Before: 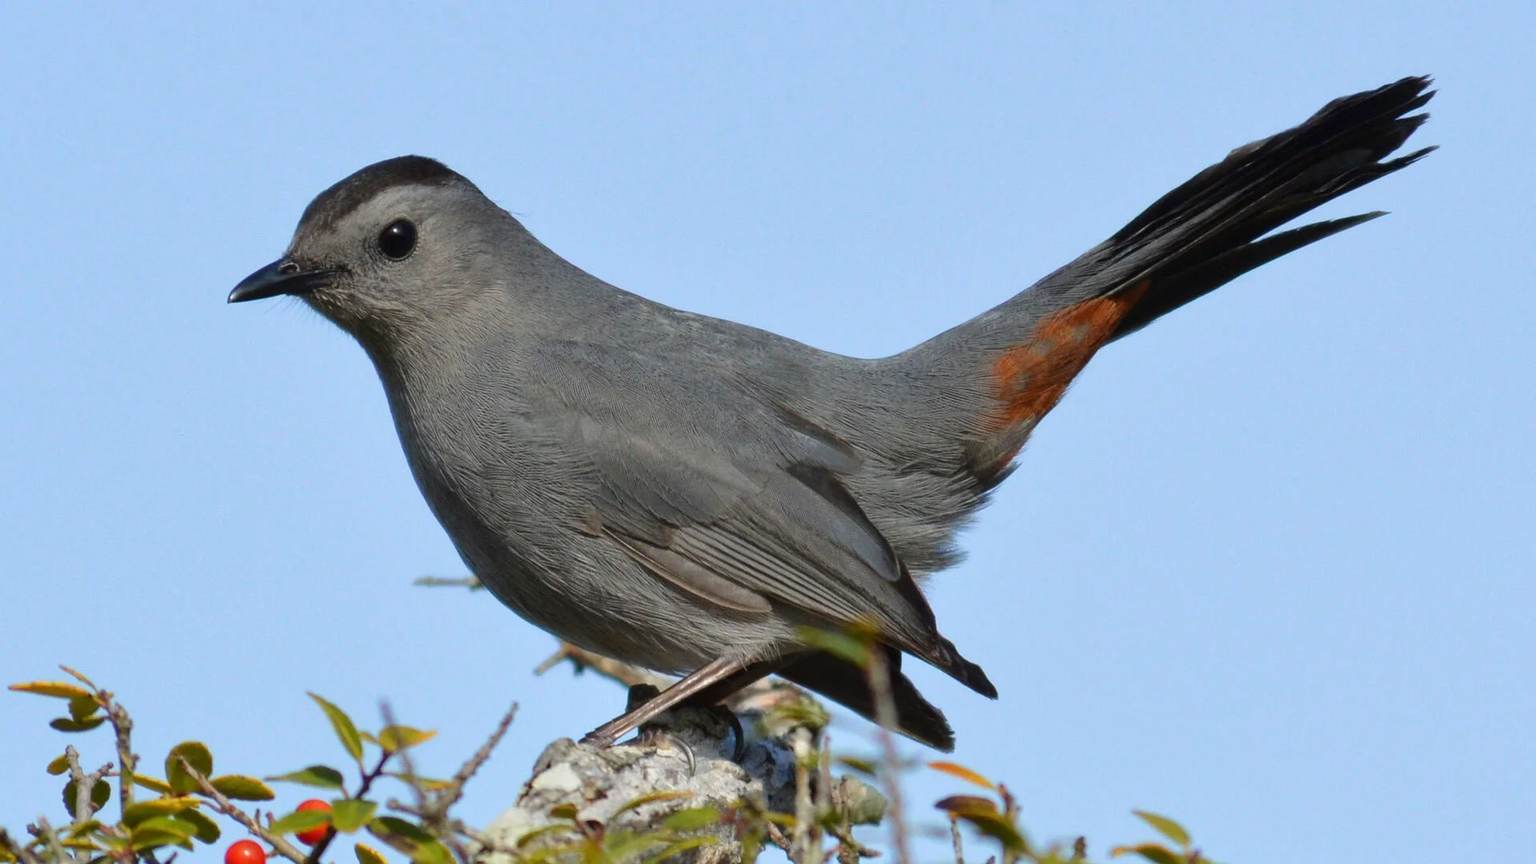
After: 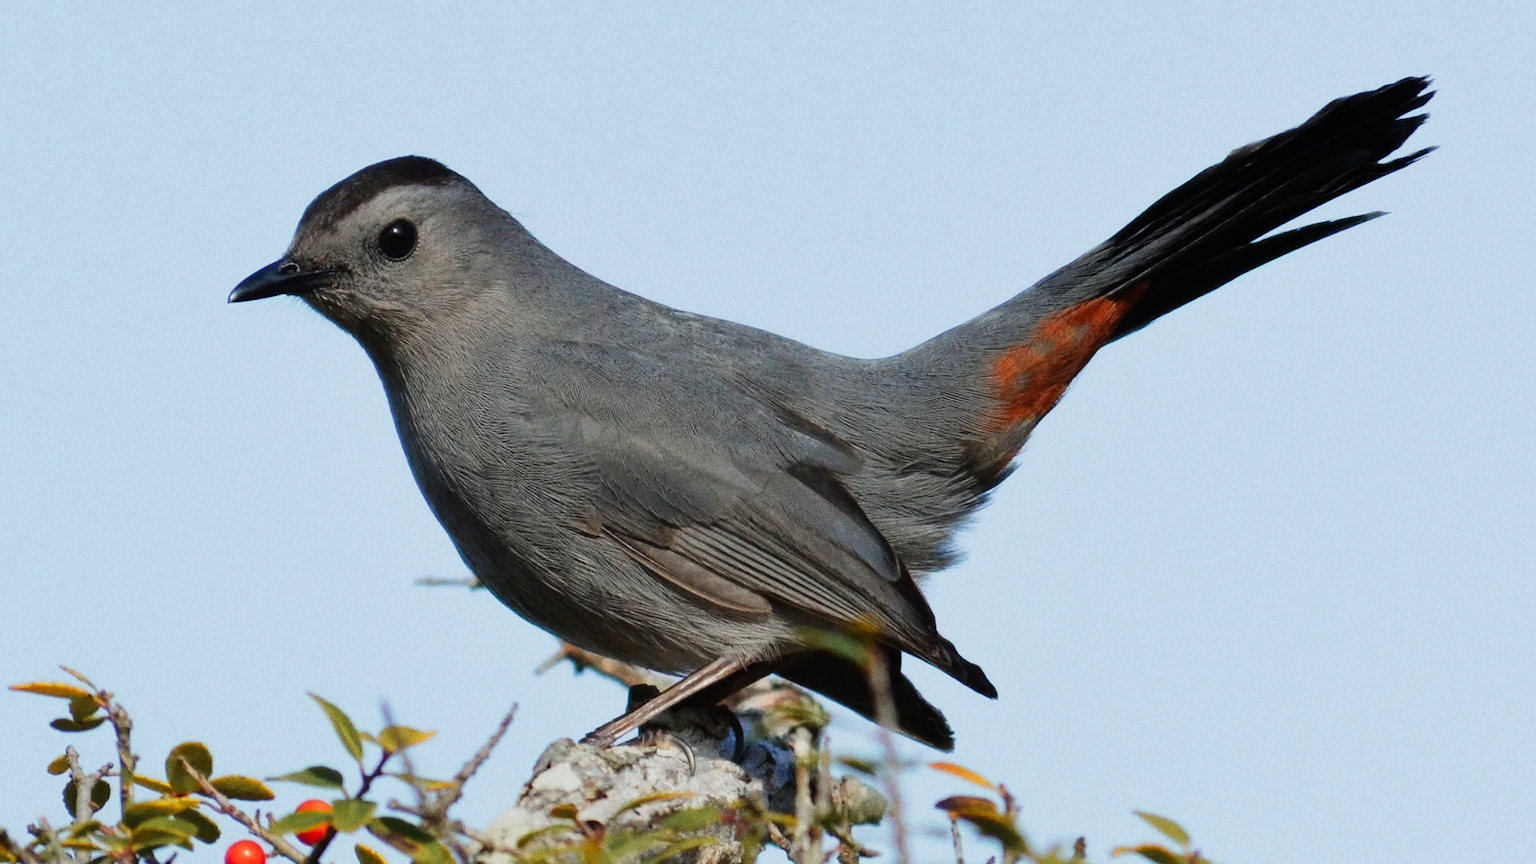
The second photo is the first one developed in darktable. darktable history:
contrast equalizer "negative clarity": octaves 7, y [[0.6 ×6], [0.55 ×6], [0 ×6], [0 ×6], [0 ×6]], mix -0.3
color balance rgb "creative | pacific film": shadows lift › chroma 2%, shadows lift › hue 219.6°, power › hue 313.2°, highlights gain › chroma 3%, highlights gain › hue 75.6°, global offset › luminance 0.5%, perceptual saturation grading › global saturation 15.33%, perceptual saturation grading › highlights -19.33%, perceptual saturation grading › shadows 20%, global vibrance 20%
color equalizer "creative | pacific": saturation › orange 1.03, saturation › yellow 0.883, saturation › green 0.883, saturation › blue 1.08, saturation › magenta 1.05, hue › orange -4.88, hue › green 8.78, brightness › red 1.06, brightness › orange 1.08, brightness › yellow 0.916, brightness › green 0.916, brightness › cyan 1.04, brightness › blue 1.12, brightness › magenta 1.07 | blend: blend mode normal, opacity 100%; mask: uniform (no mask)
grain "film": coarseness 0.09 ISO
rgb primaries "creative | pacific": red hue -0.042, red purity 1.1, green hue 0.047, green purity 1.12, blue hue -0.089, blue purity 0.937
sigmoid: contrast 1.7, skew 0.1, preserve hue 0%, red attenuation 0.1, red rotation 0.035, green attenuation 0.1, green rotation -0.017, blue attenuation 0.15, blue rotation -0.052, base primaries Rec2020
